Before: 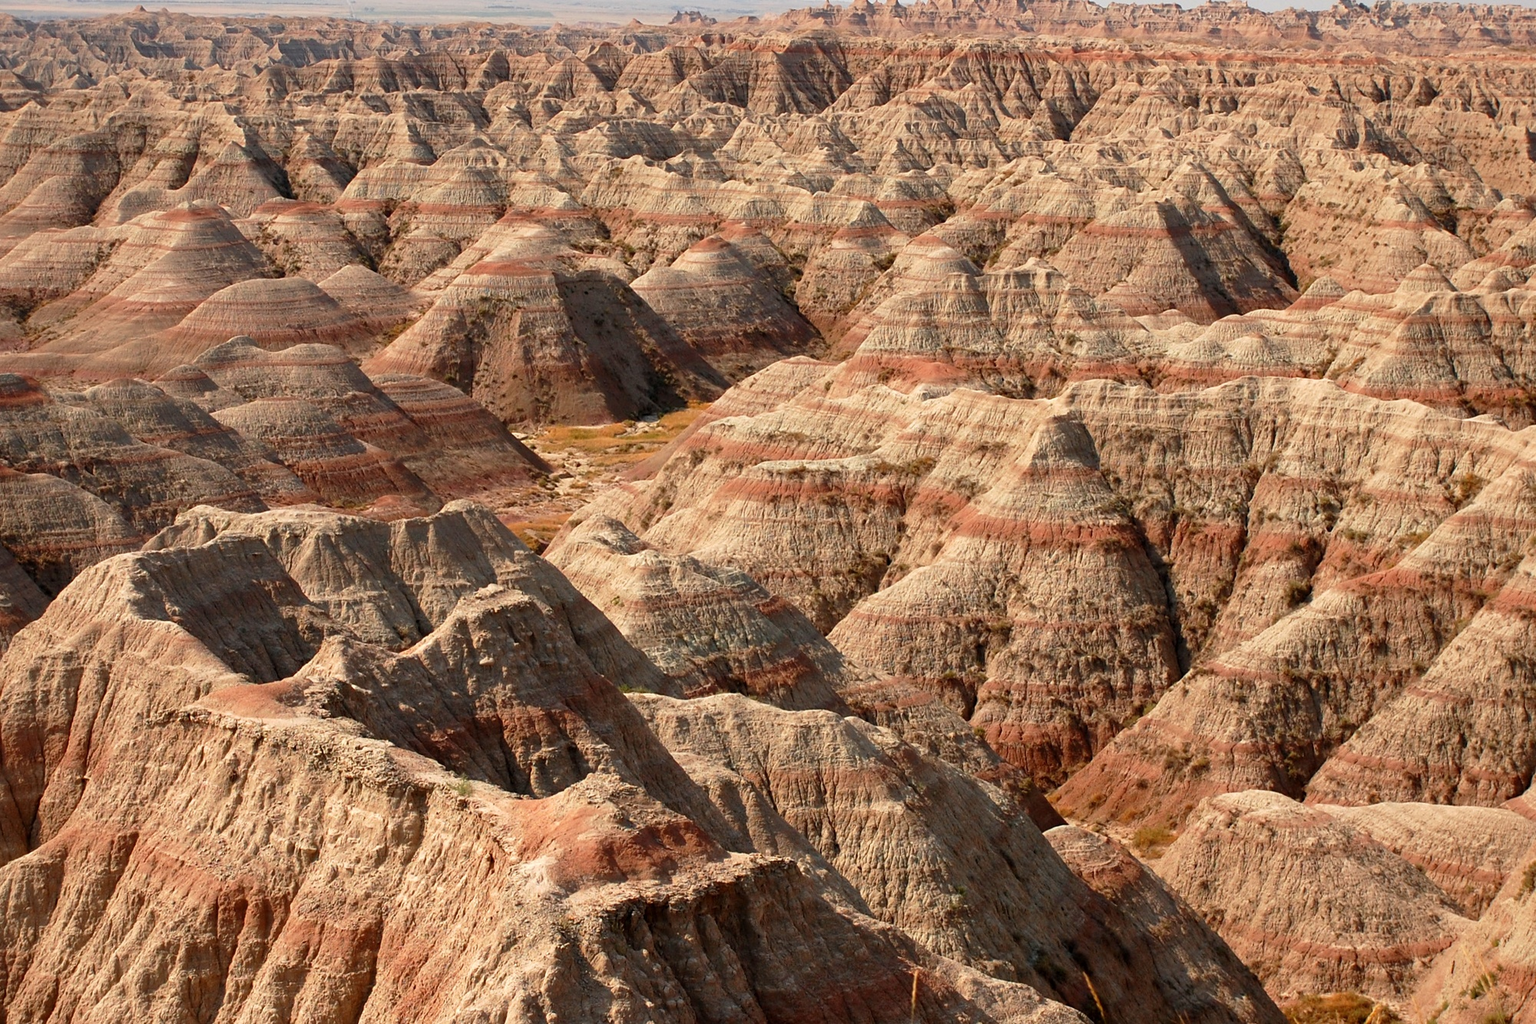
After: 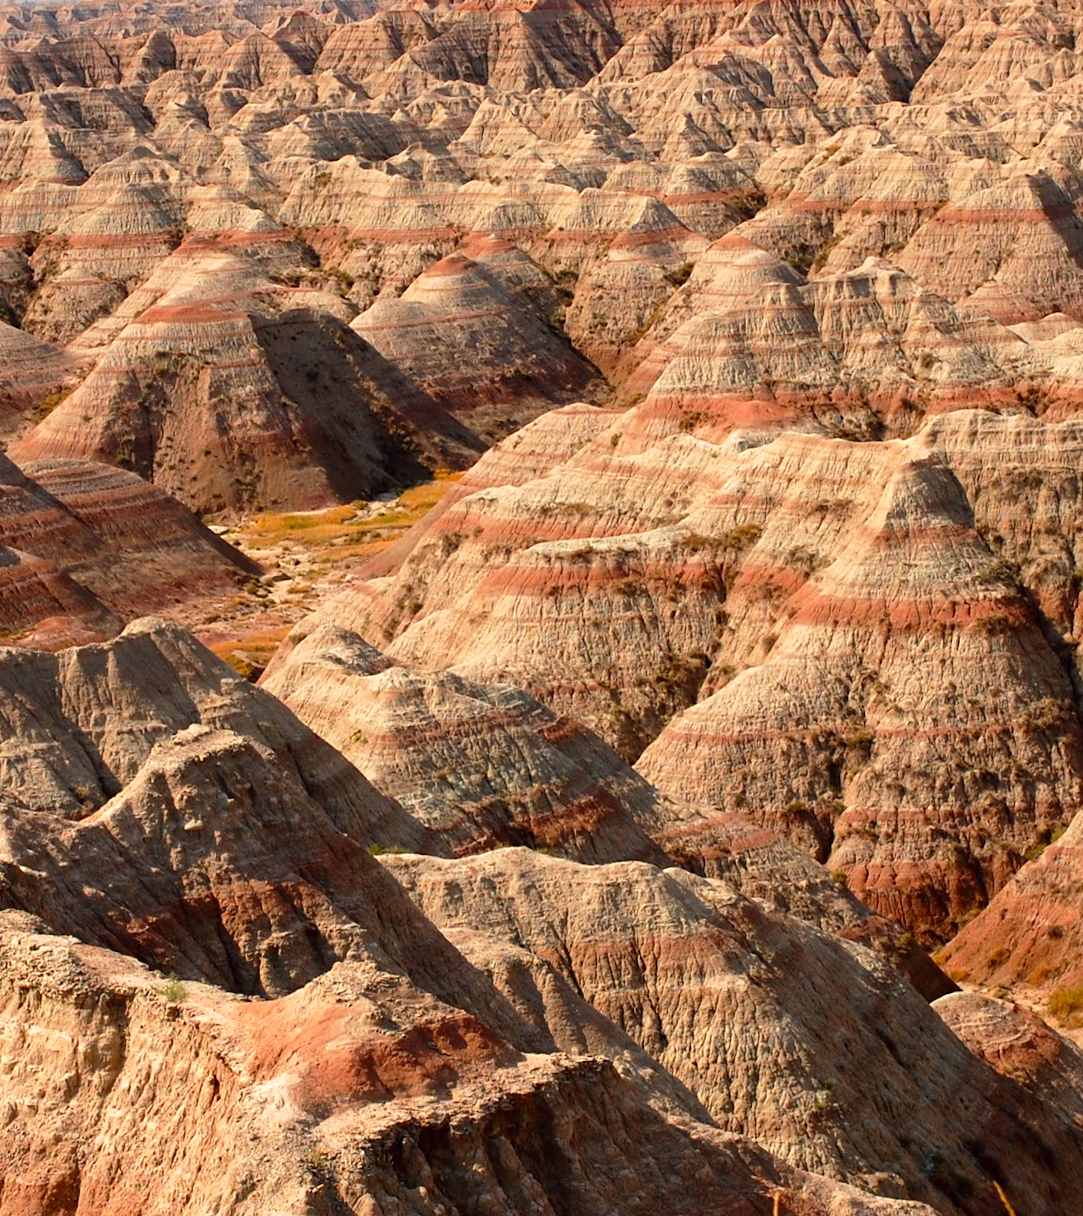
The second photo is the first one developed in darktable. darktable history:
rotate and perspective: rotation -3.52°, crop left 0.036, crop right 0.964, crop top 0.081, crop bottom 0.919
tone curve: curves: ch0 [(0, 0.008) (0.083, 0.073) (0.28, 0.286) (0.528, 0.559) (0.961, 0.966) (1, 1)], color space Lab, linked channels, preserve colors none
color balance: lift [1, 1, 0.999, 1.001], gamma [1, 1.003, 1.005, 0.995], gain [1, 0.992, 0.988, 1.012], contrast 5%, output saturation 110%
crop: left 21.674%, right 22.086%
